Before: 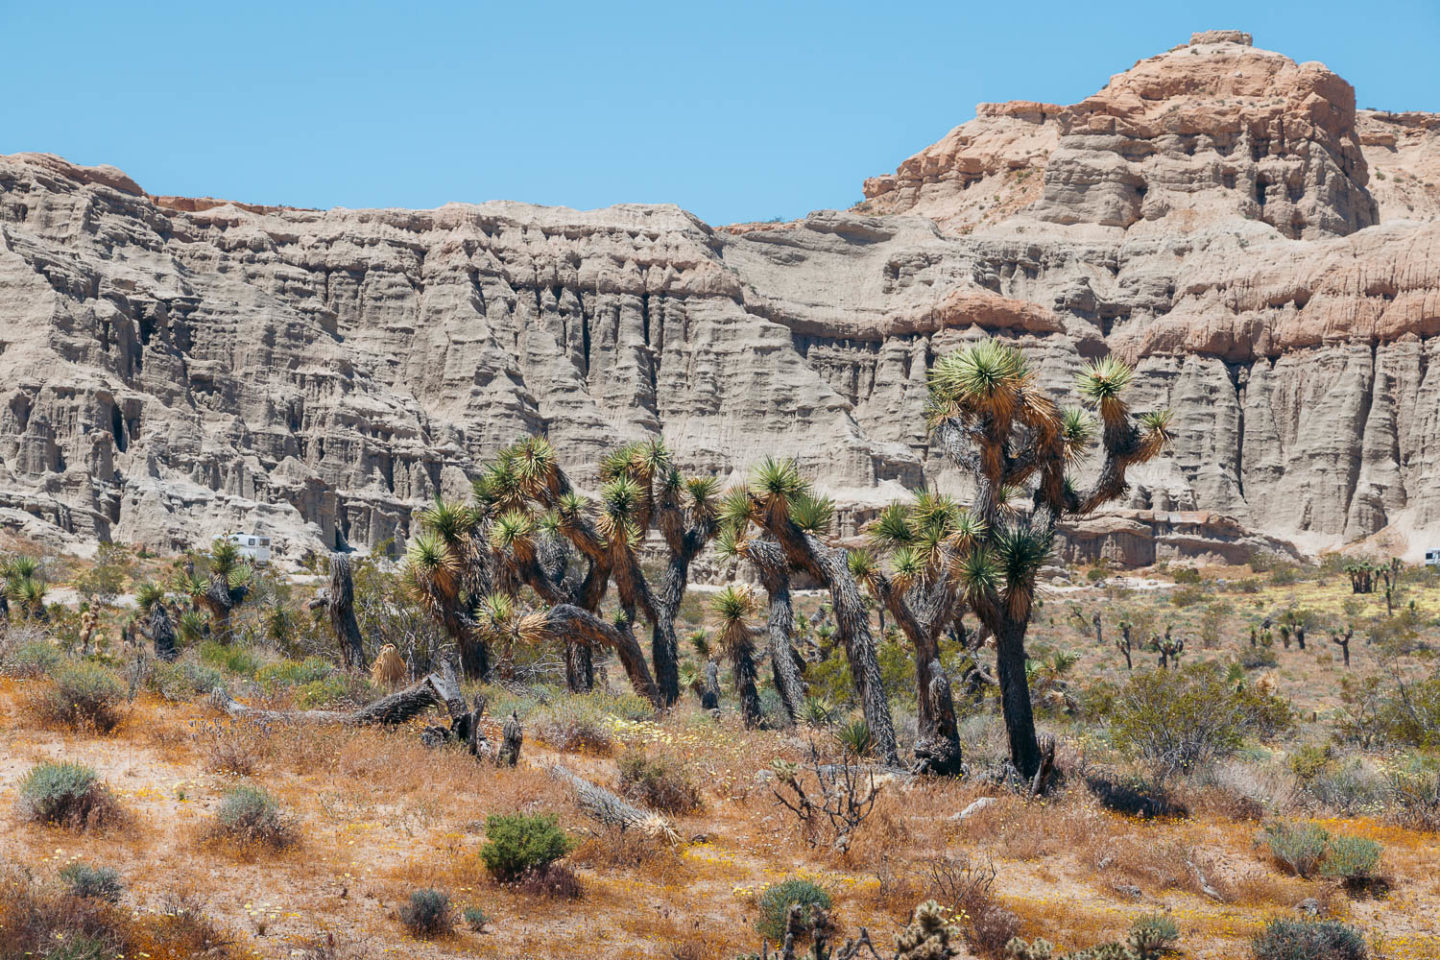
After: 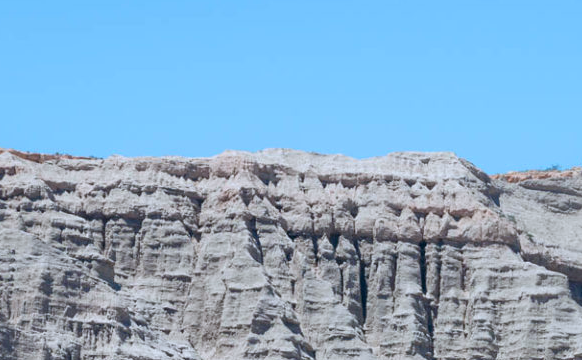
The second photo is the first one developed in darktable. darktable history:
color calibration: gray › normalize channels true, x 0.37, y 0.382, temperature 4317.51 K, gamut compression 0.004
crop: left 15.532%, top 5.45%, right 44%, bottom 56.969%
